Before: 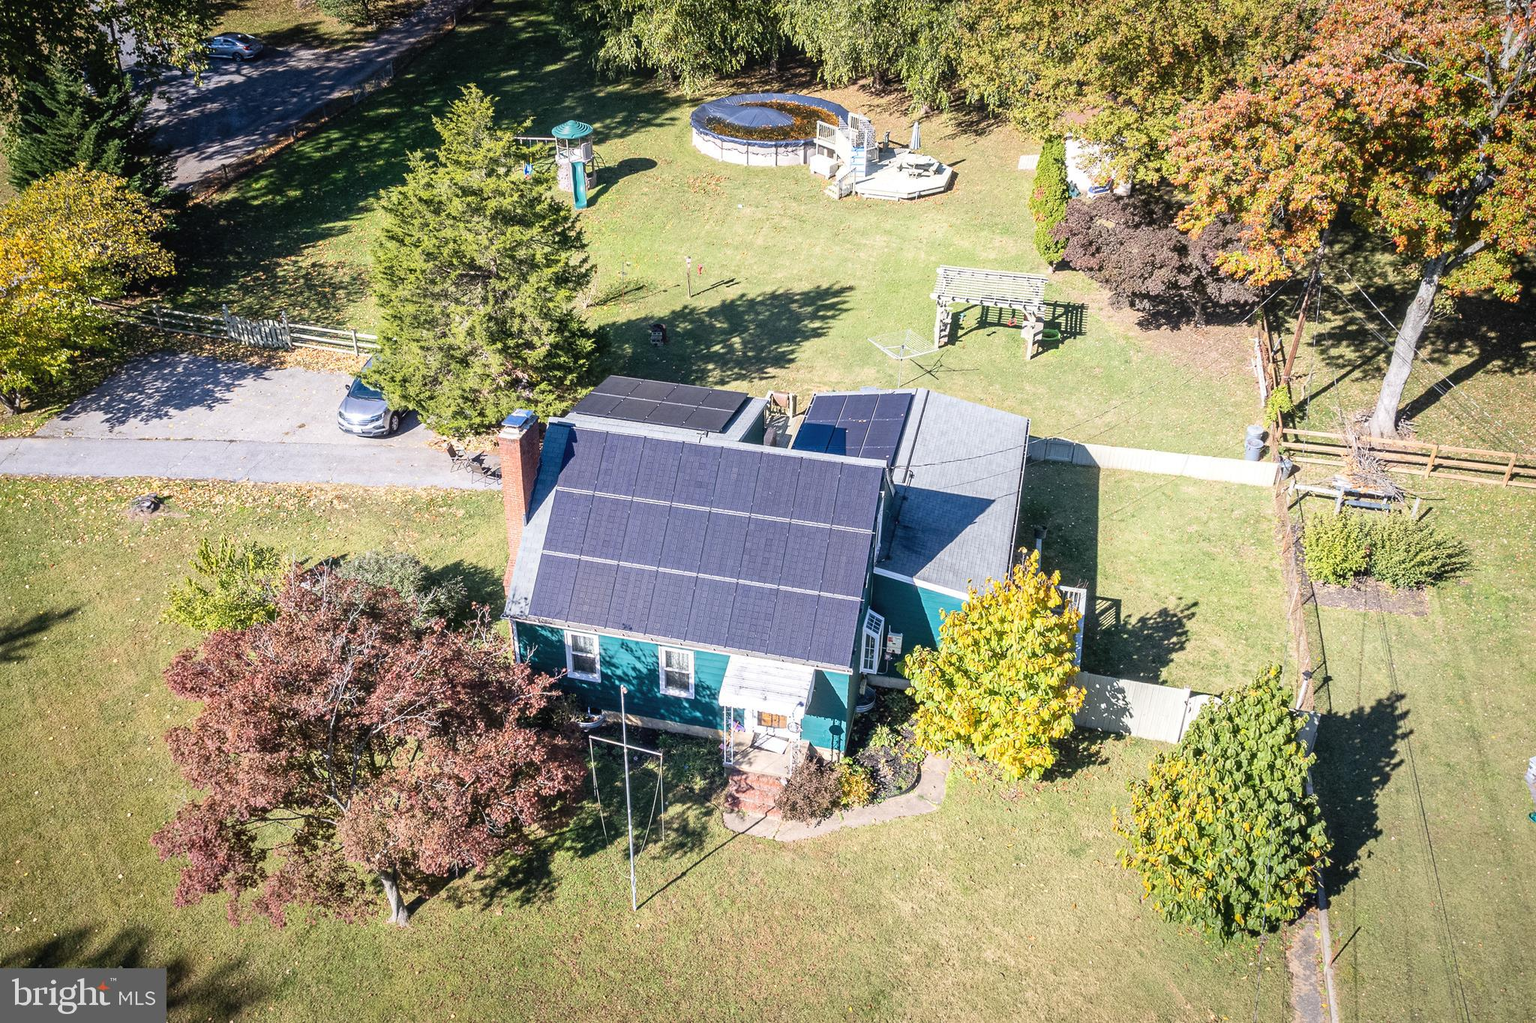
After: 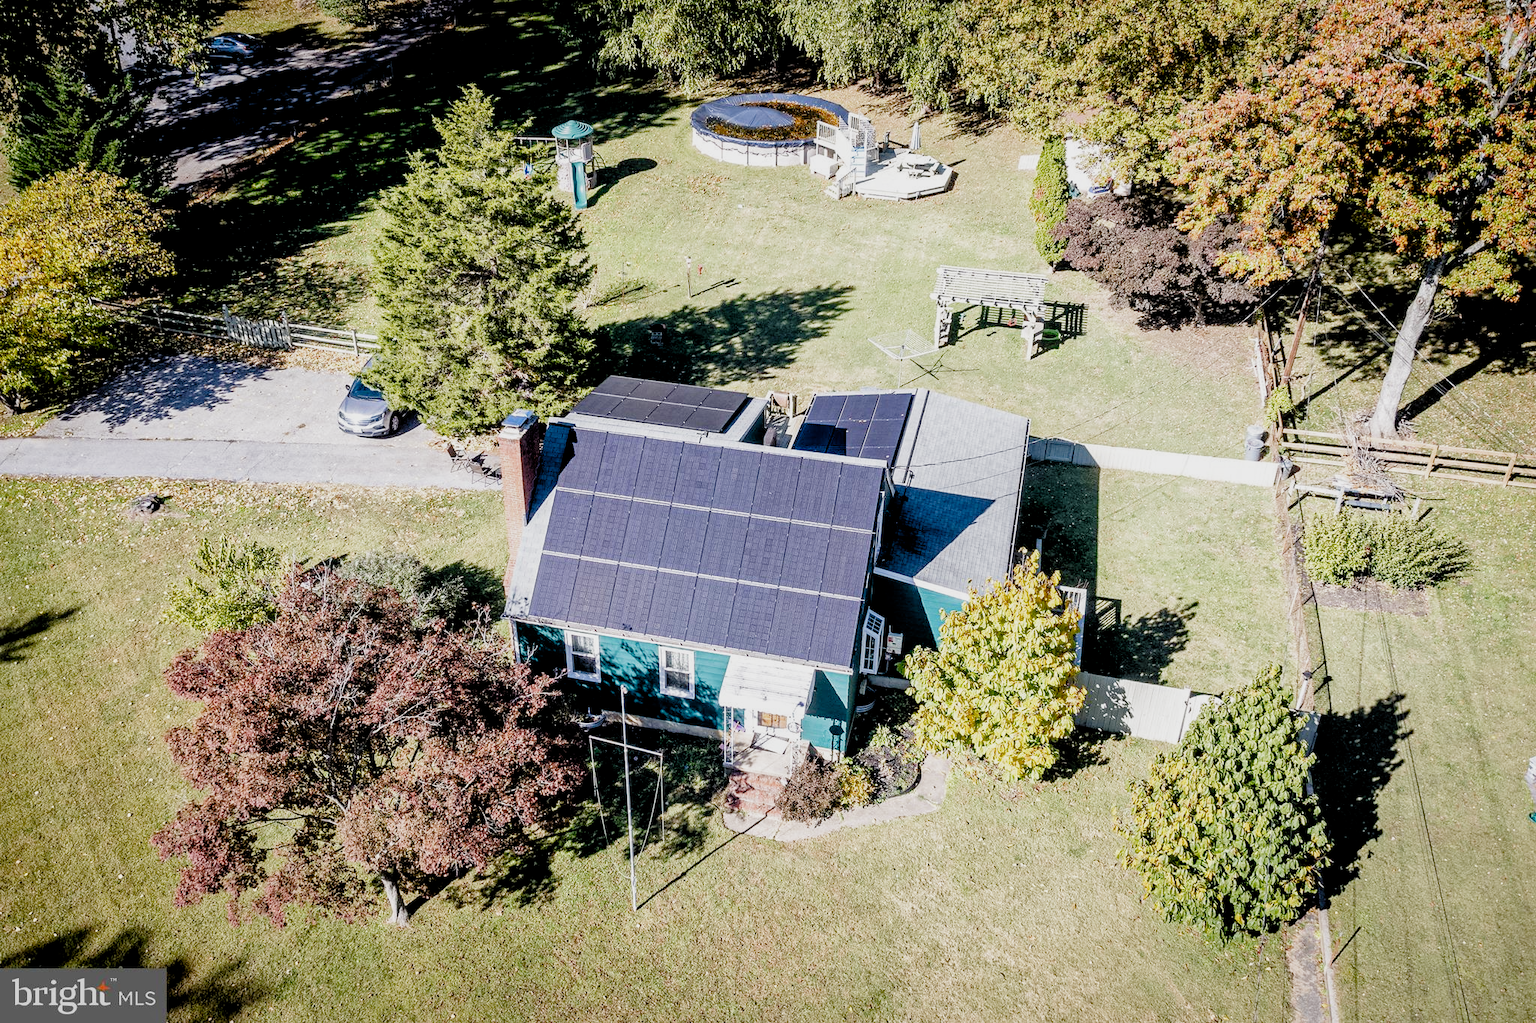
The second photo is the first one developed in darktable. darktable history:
filmic rgb: black relative exposure -3.29 EV, white relative exposure 3.45 EV, hardness 2.36, contrast 1.102, preserve chrominance no, color science v5 (2021)
local contrast: mode bilateral grid, contrast 21, coarseness 49, detail 119%, midtone range 0.2
